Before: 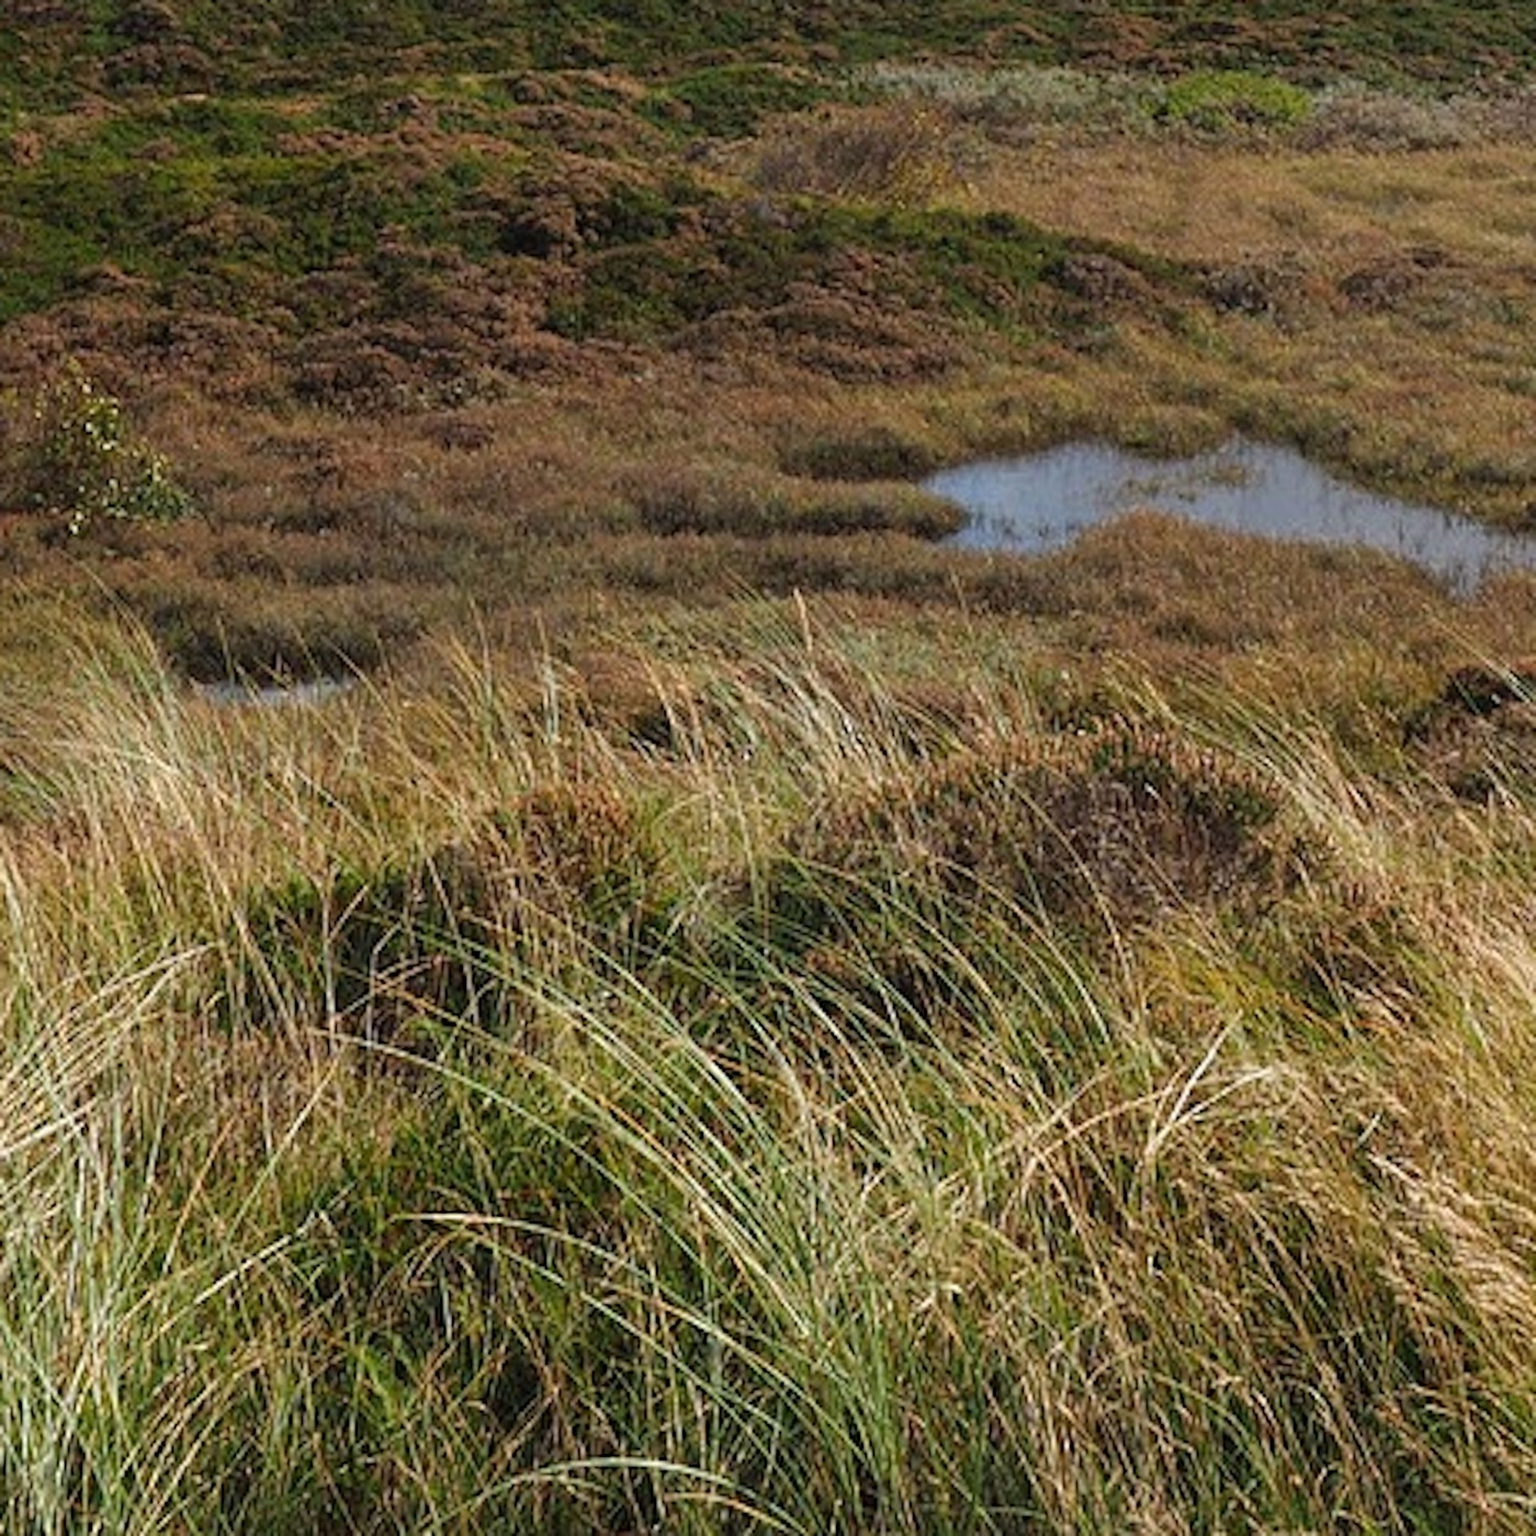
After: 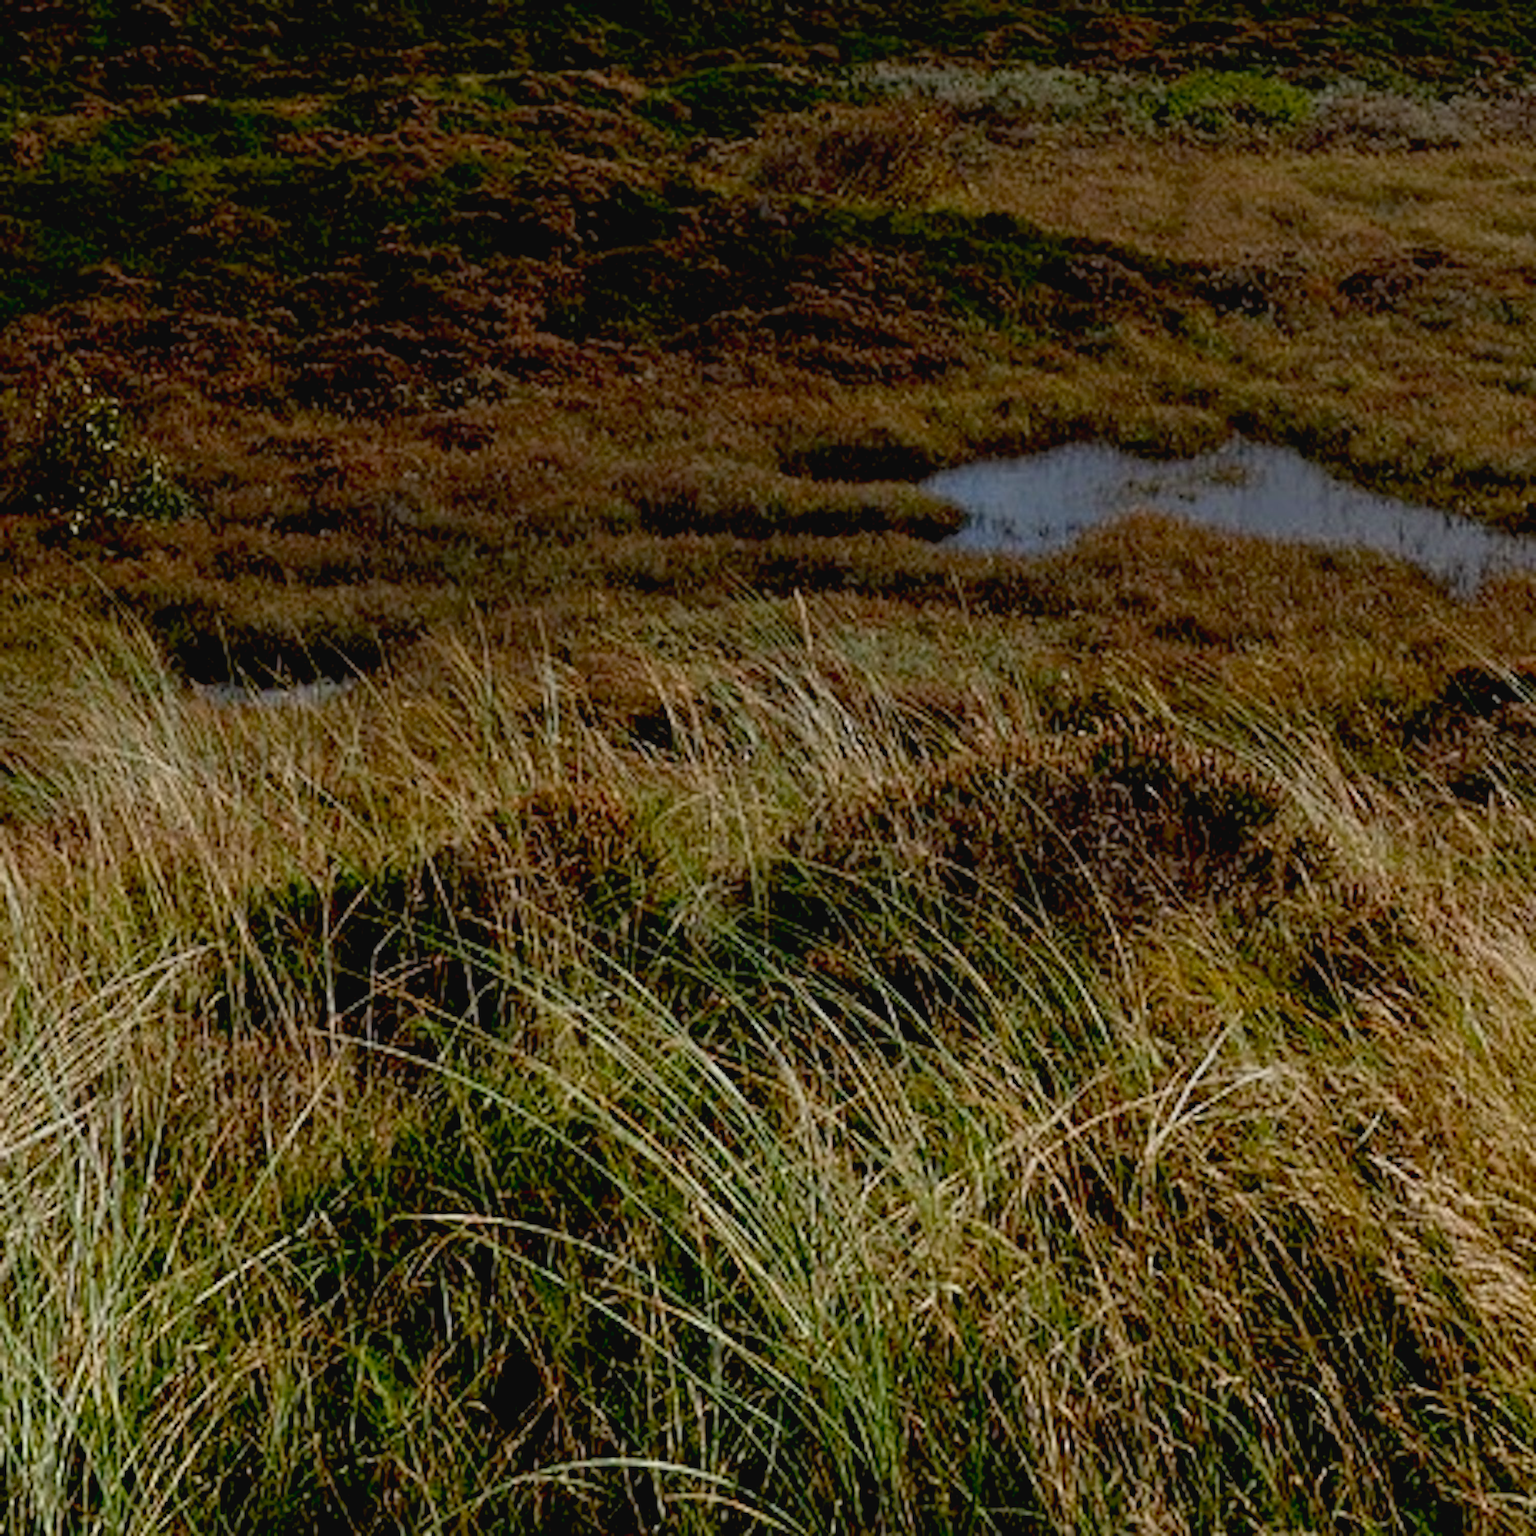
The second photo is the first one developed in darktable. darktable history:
contrast brightness saturation: contrast -0.08, brightness -0.04, saturation -0.11
exposure: black level correction 0.046, exposure -0.228 EV, compensate highlight preservation false
graduated density: rotation -0.352°, offset 57.64
